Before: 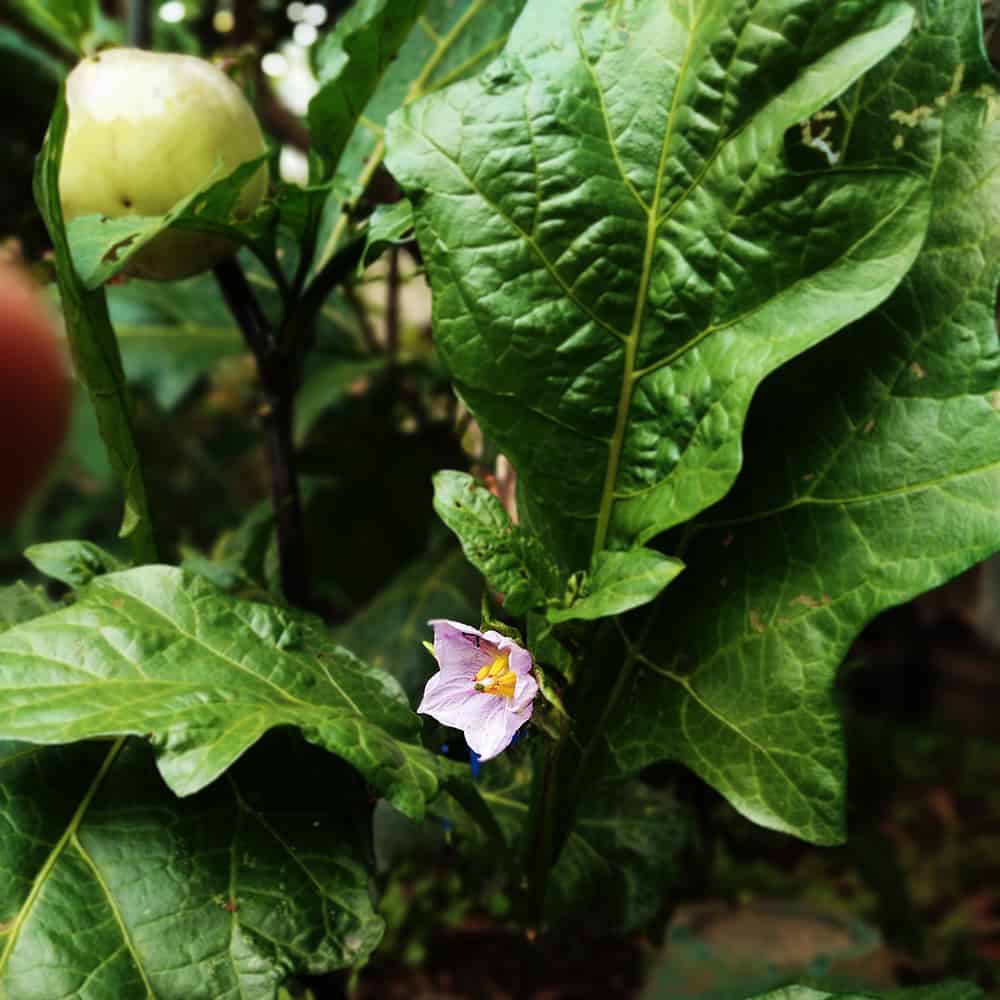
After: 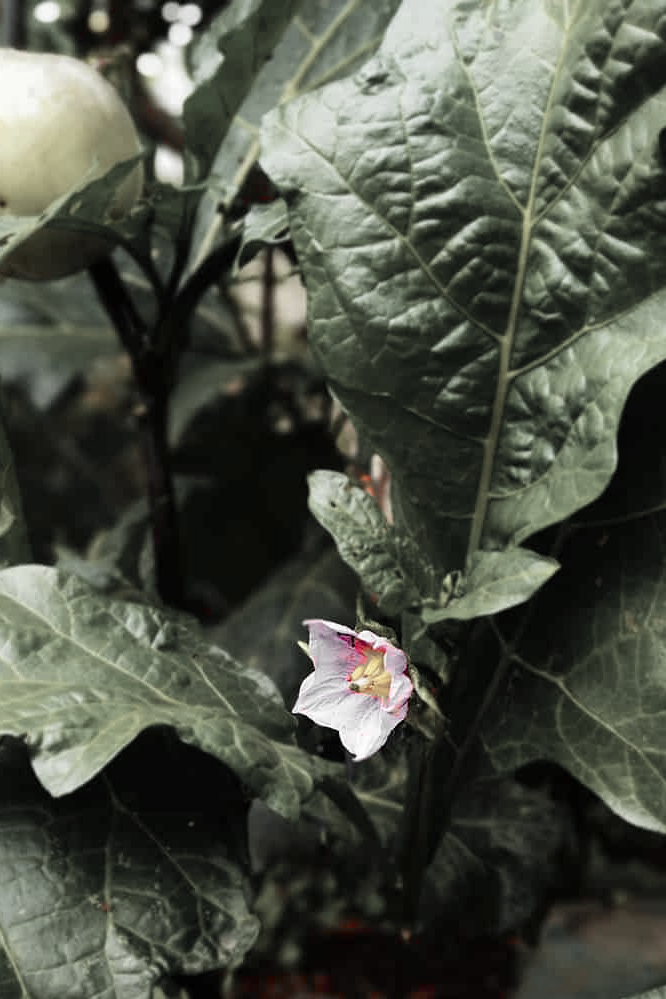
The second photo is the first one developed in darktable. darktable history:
color zones: curves: ch1 [(0, 0.831) (0.08, 0.771) (0.157, 0.268) (0.241, 0.207) (0.562, -0.005) (0.714, -0.013) (0.876, 0.01) (1, 0.831)]
crop and rotate: left 12.527%, right 20.84%
